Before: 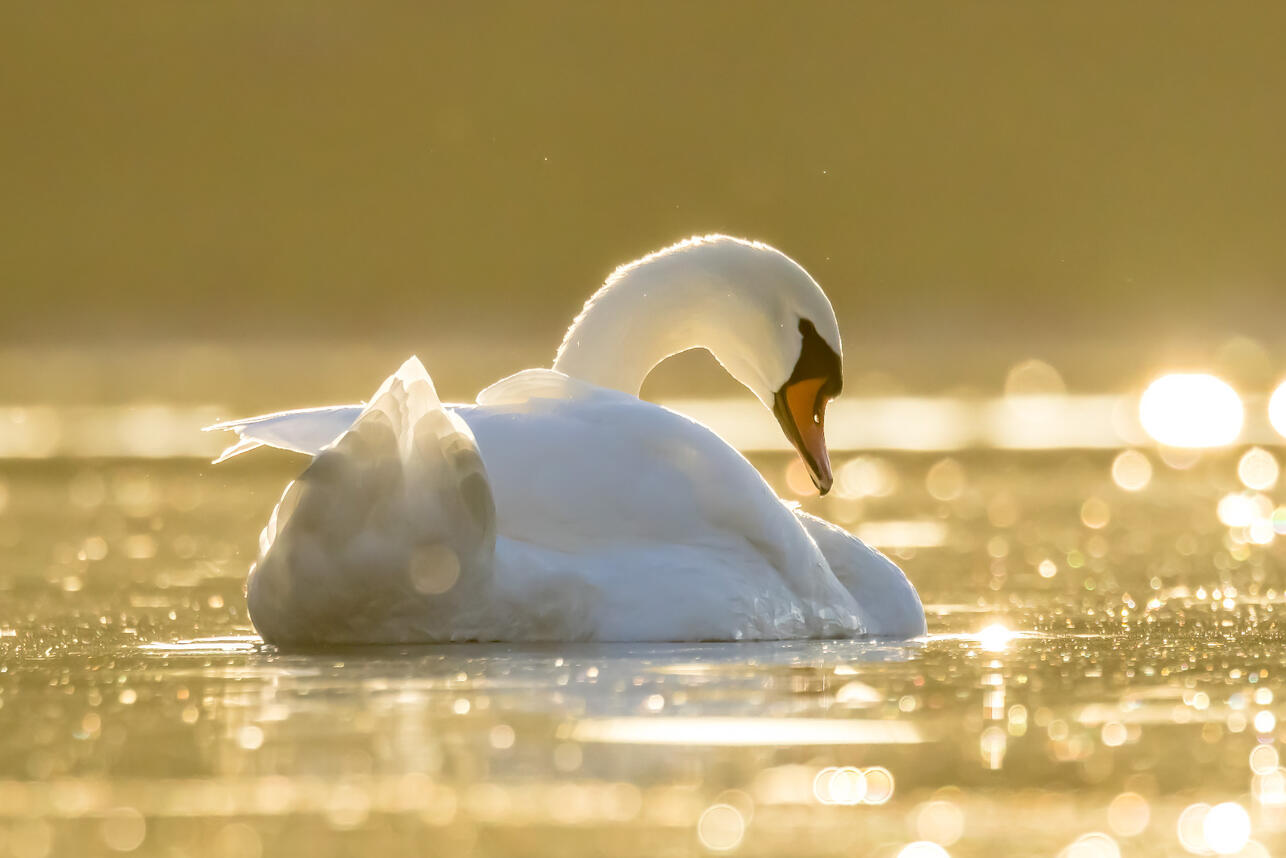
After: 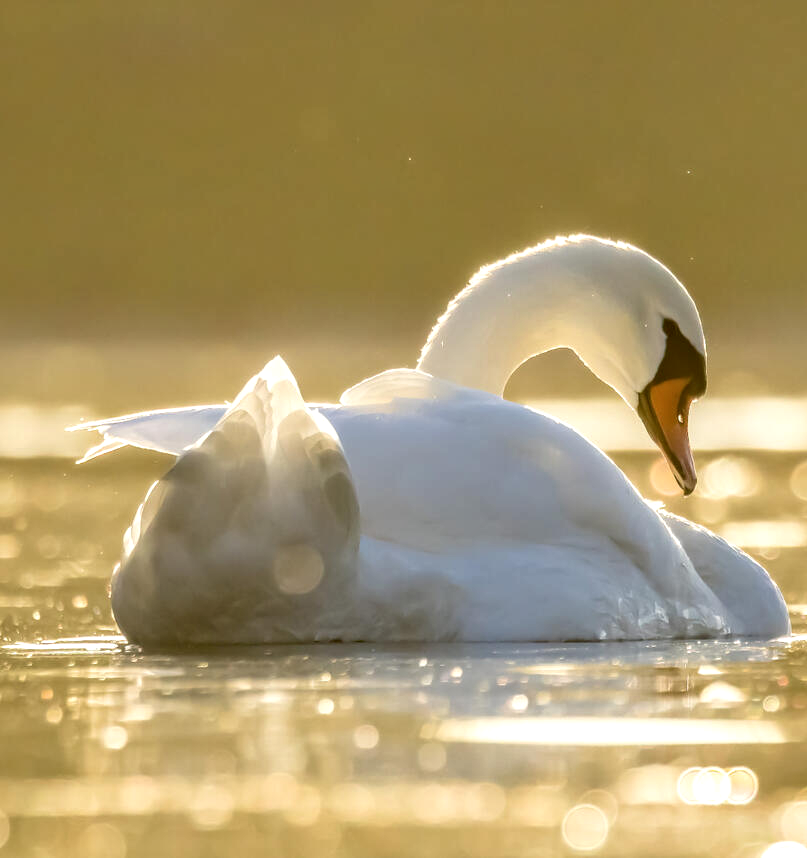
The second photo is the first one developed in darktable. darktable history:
crop: left 10.644%, right 26.528%
local contrast: detail 130%
